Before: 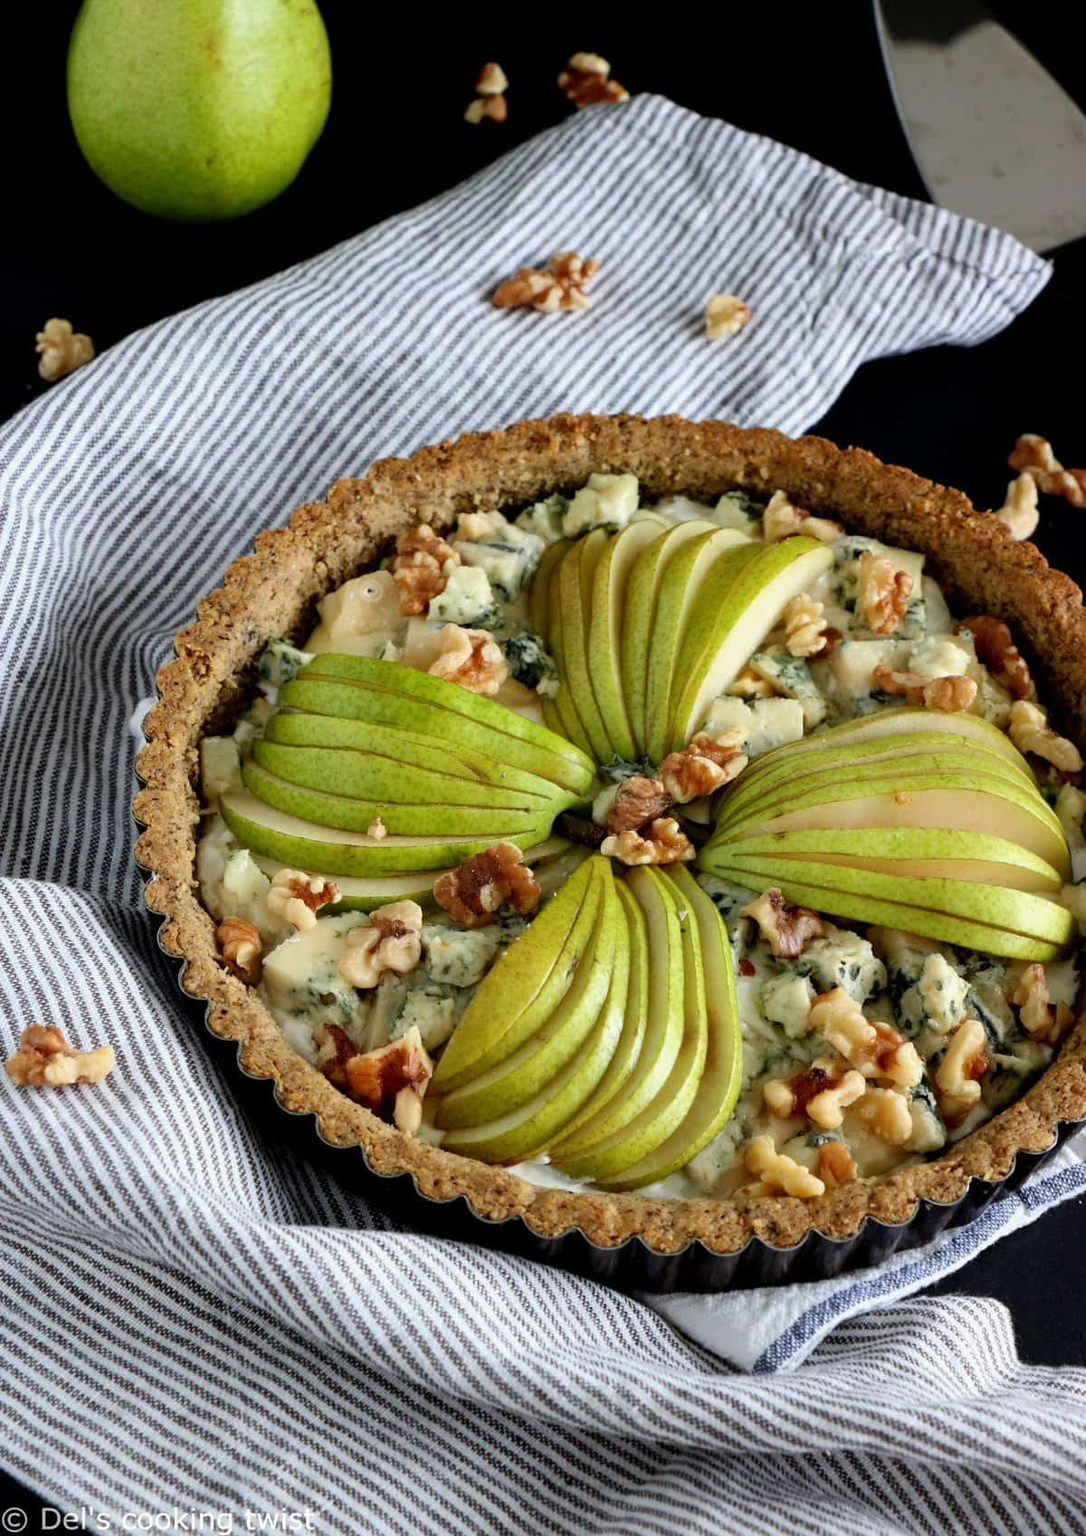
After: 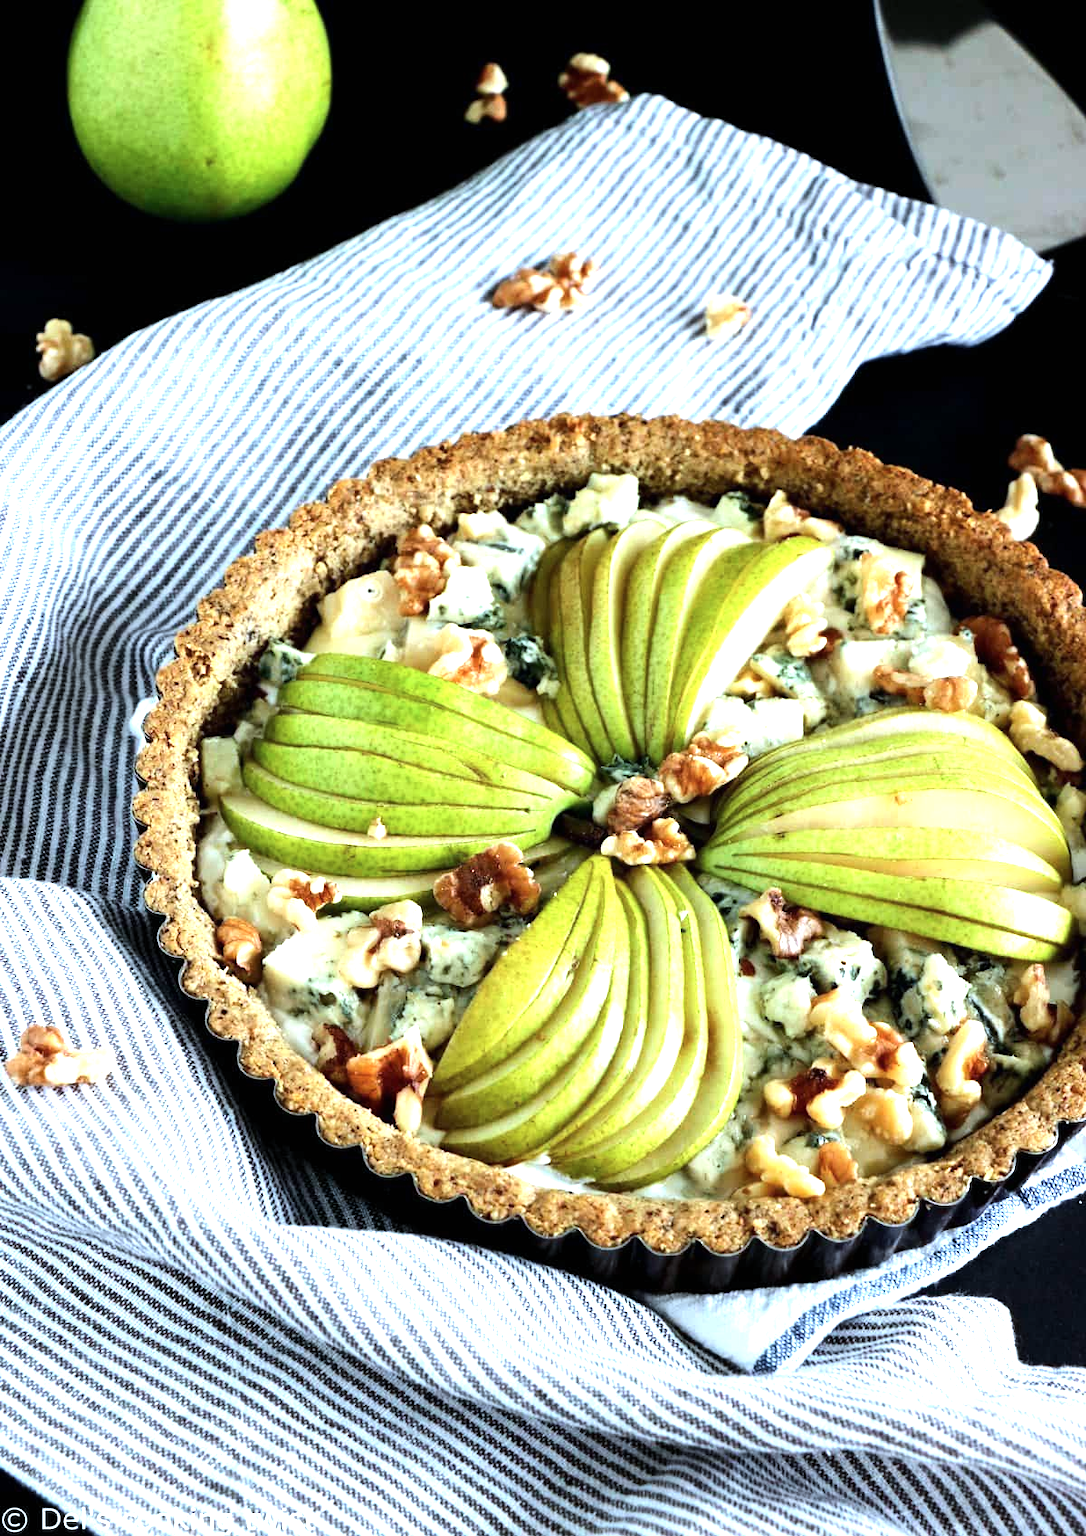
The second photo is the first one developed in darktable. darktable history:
color calibration: illuminant F (fluorescent), F source F9 (Cool White Deluxe 4150 K) – high CRI, x 0.374, y 0.373, temperature 4158.34 K
exposure: black level correction 0, exposure 0.7 EV, compensate exposure bias true, compensate highlight preservation false
tone equalizer: -8 EV -0.75 EV, -7 EV -0.7 EV, -6 EV -0.6 EV, -5 EV -0.4 EV, -3 EV 0.4 EV, -2 EV 0.6 EV, -1 EV 0.7 EV, +0 EV 0.75 EV, edges refinement/feathering 500, mask exposure compensation -1.57 EV, preserve details no
